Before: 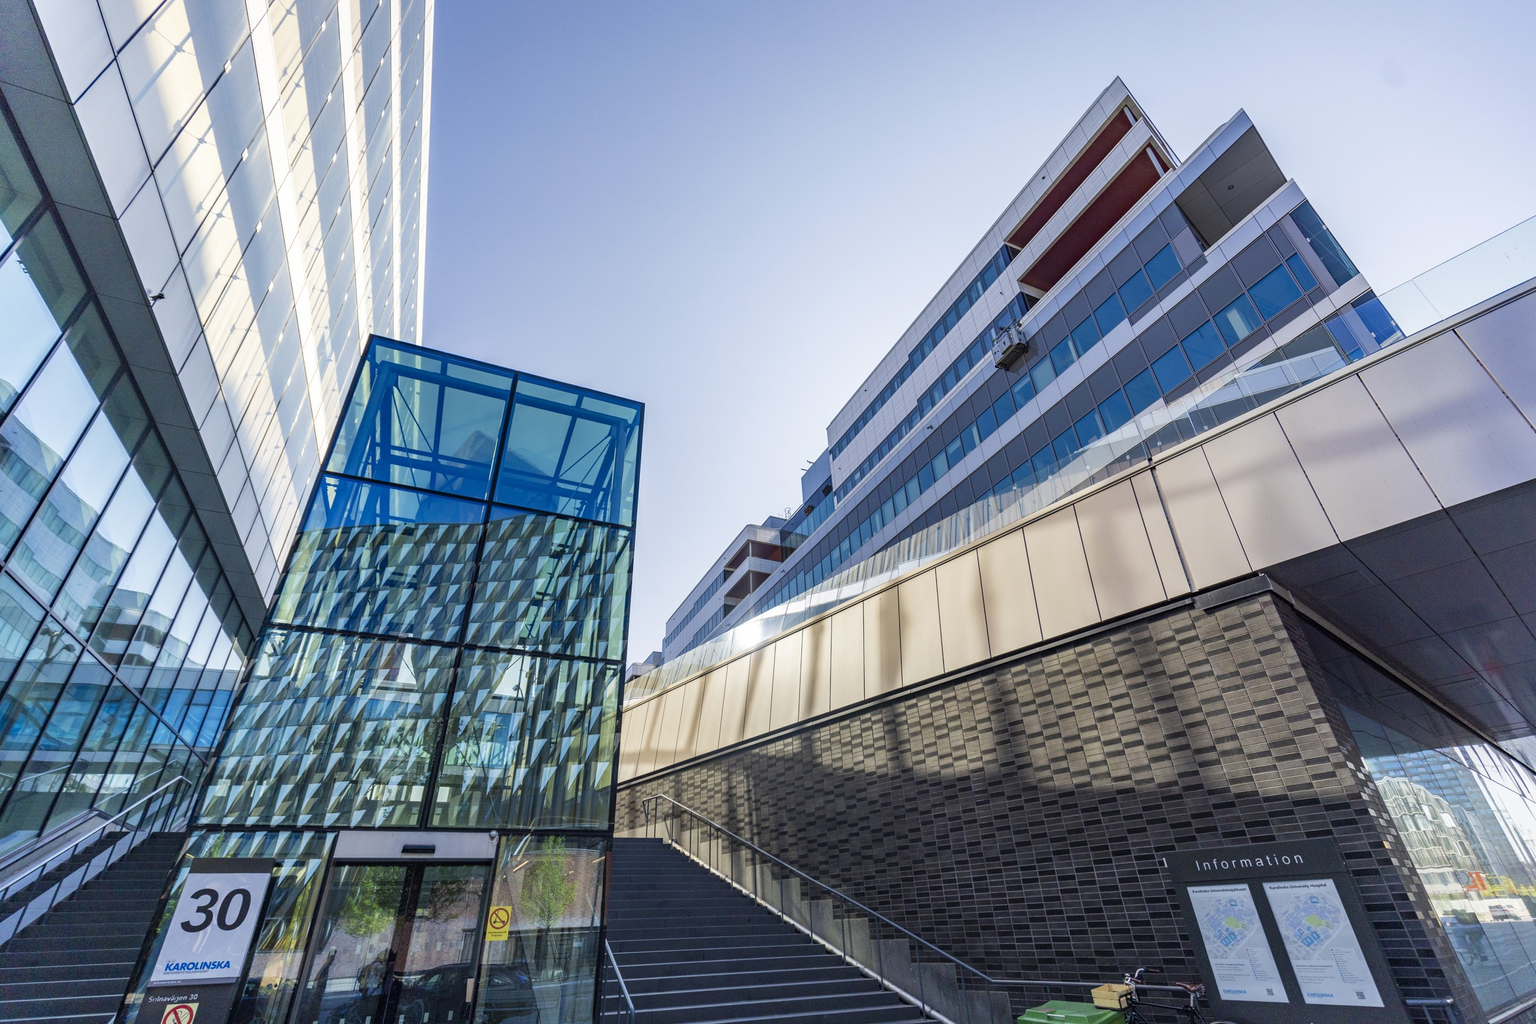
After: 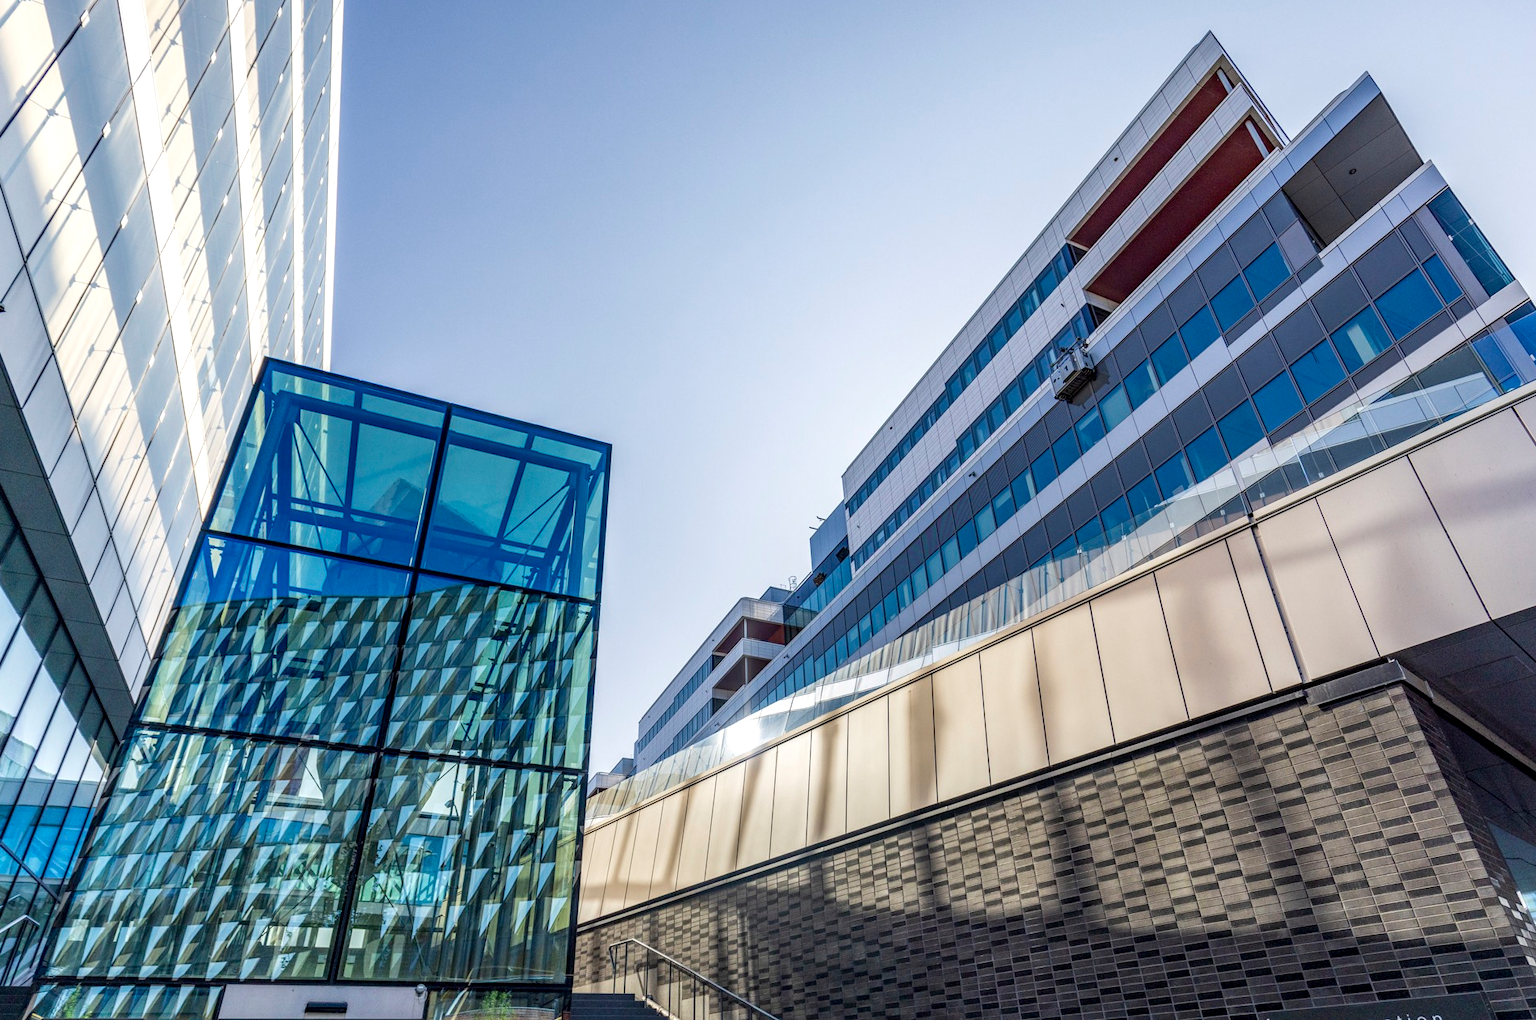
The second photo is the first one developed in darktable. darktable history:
local contrast: detail 130%
crop and rotate: left 10.483%, top 5.105%, right 10.391%, bottom 15.965%
